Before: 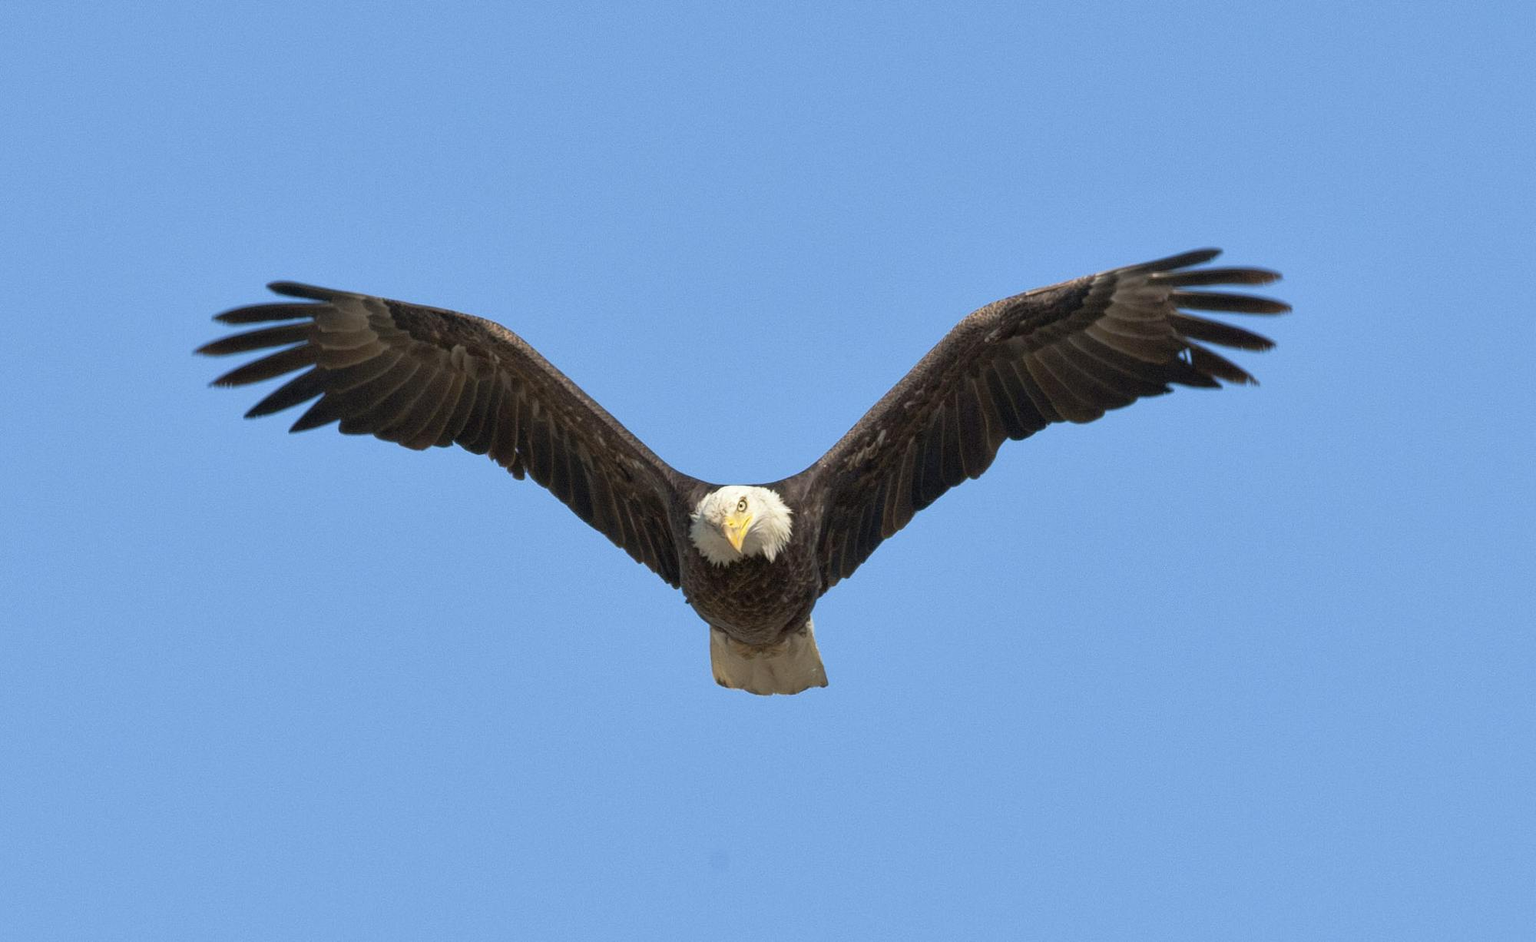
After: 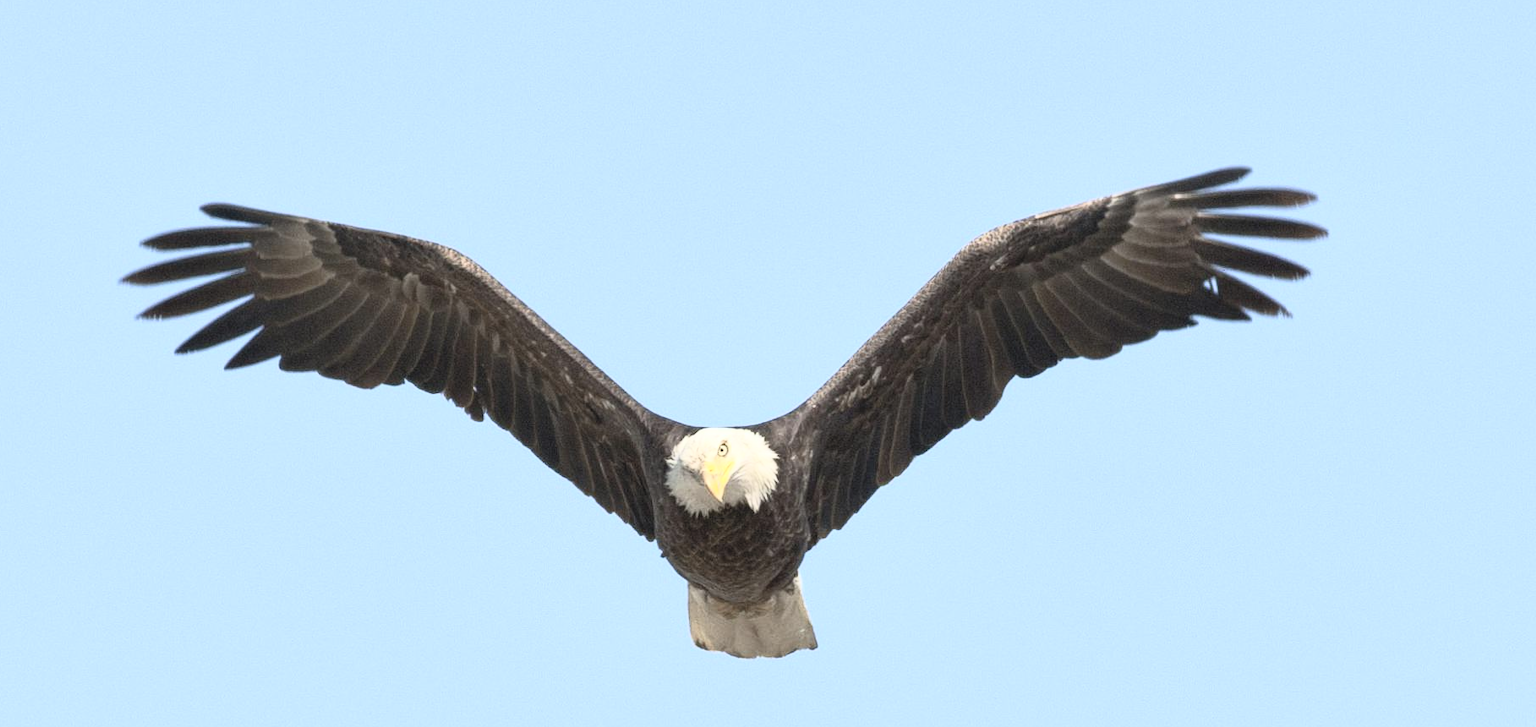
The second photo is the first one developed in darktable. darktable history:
contrast brightness saturation: contrast 0.43, brightness 0.56, saturation -0.19
crop: left 5.596%, top 10.314%, right 3.534%, bottom 19.395%
